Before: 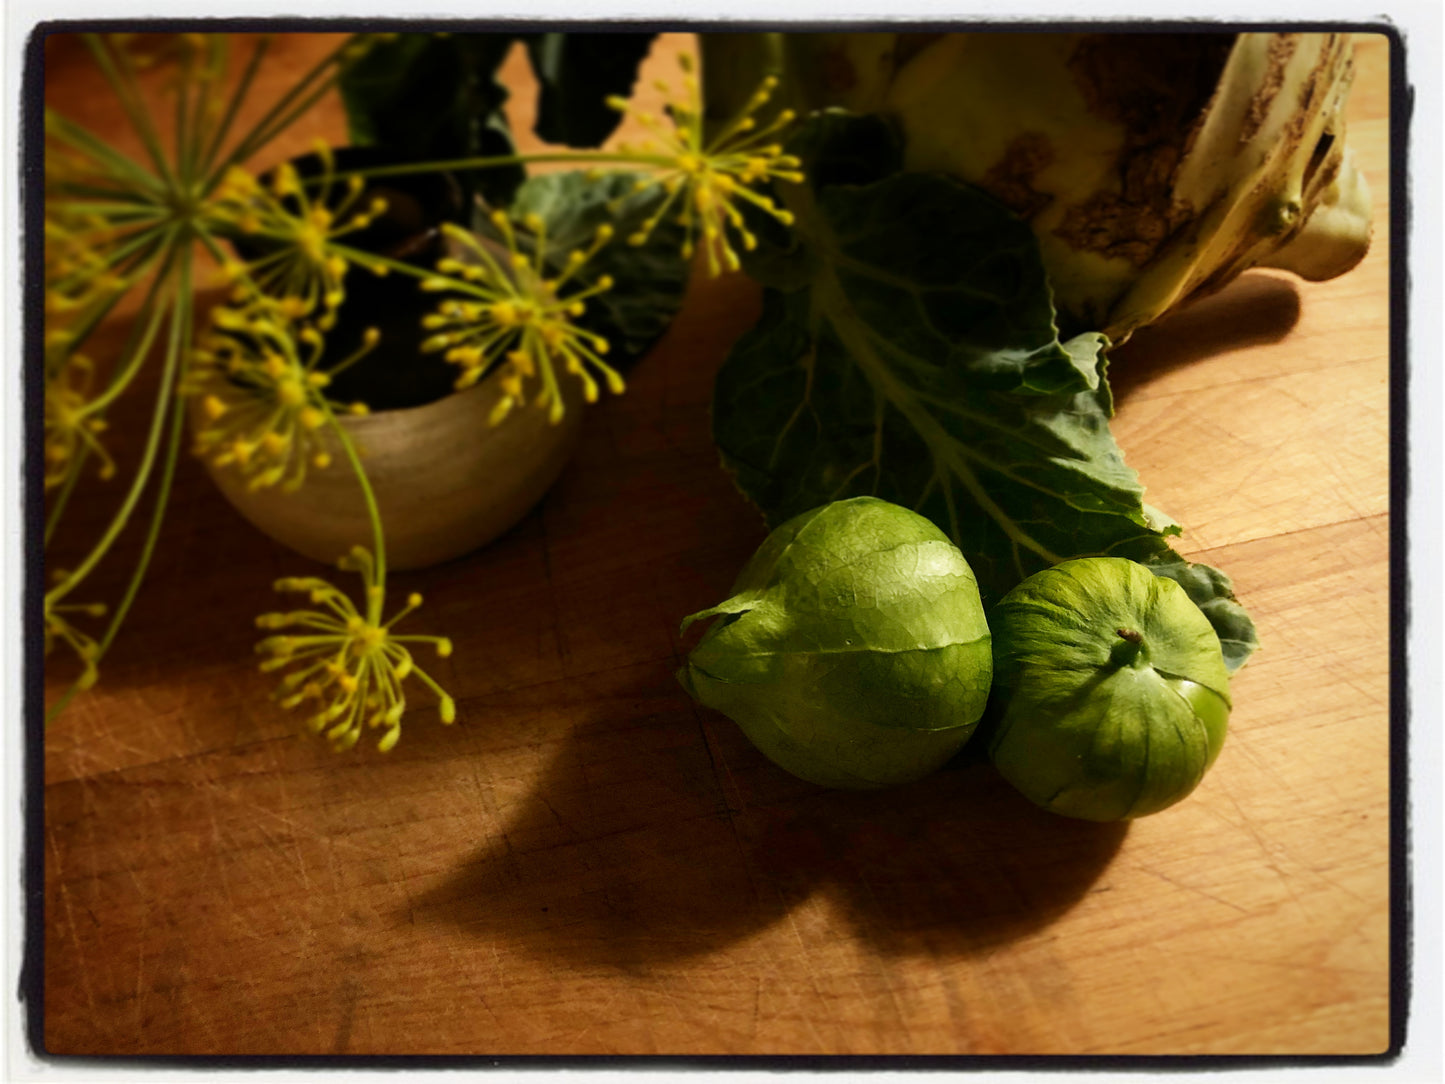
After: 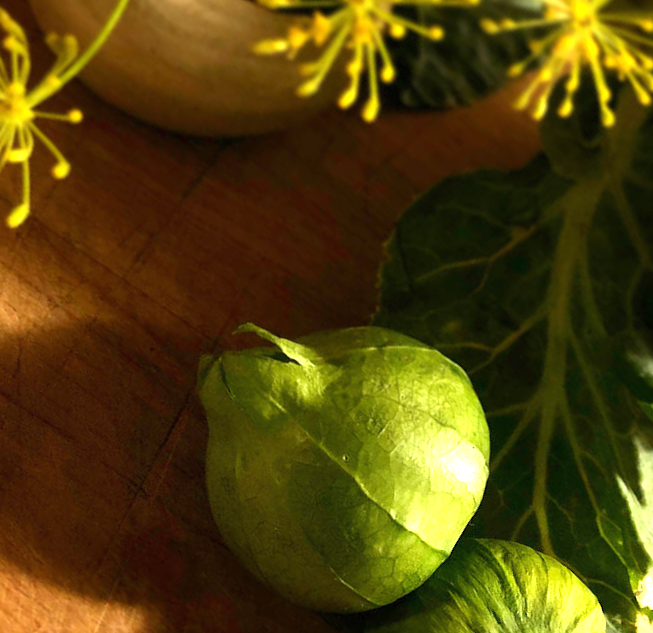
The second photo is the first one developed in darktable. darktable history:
exposure: black level correction 0, exposure 1.199 EV, compensate highlight preservation false
crop and rotate: angle -46.13°, top 16.235%, right 0.889%, bottom 11.605%
